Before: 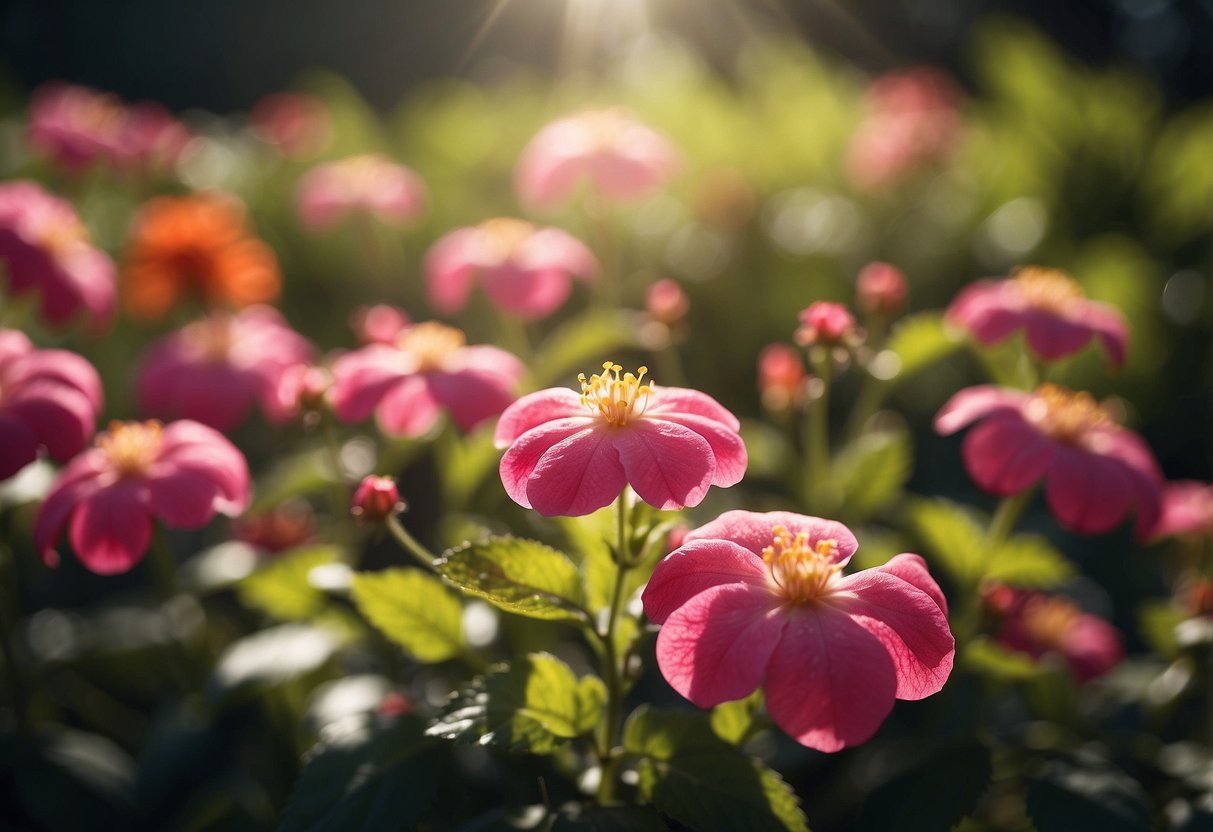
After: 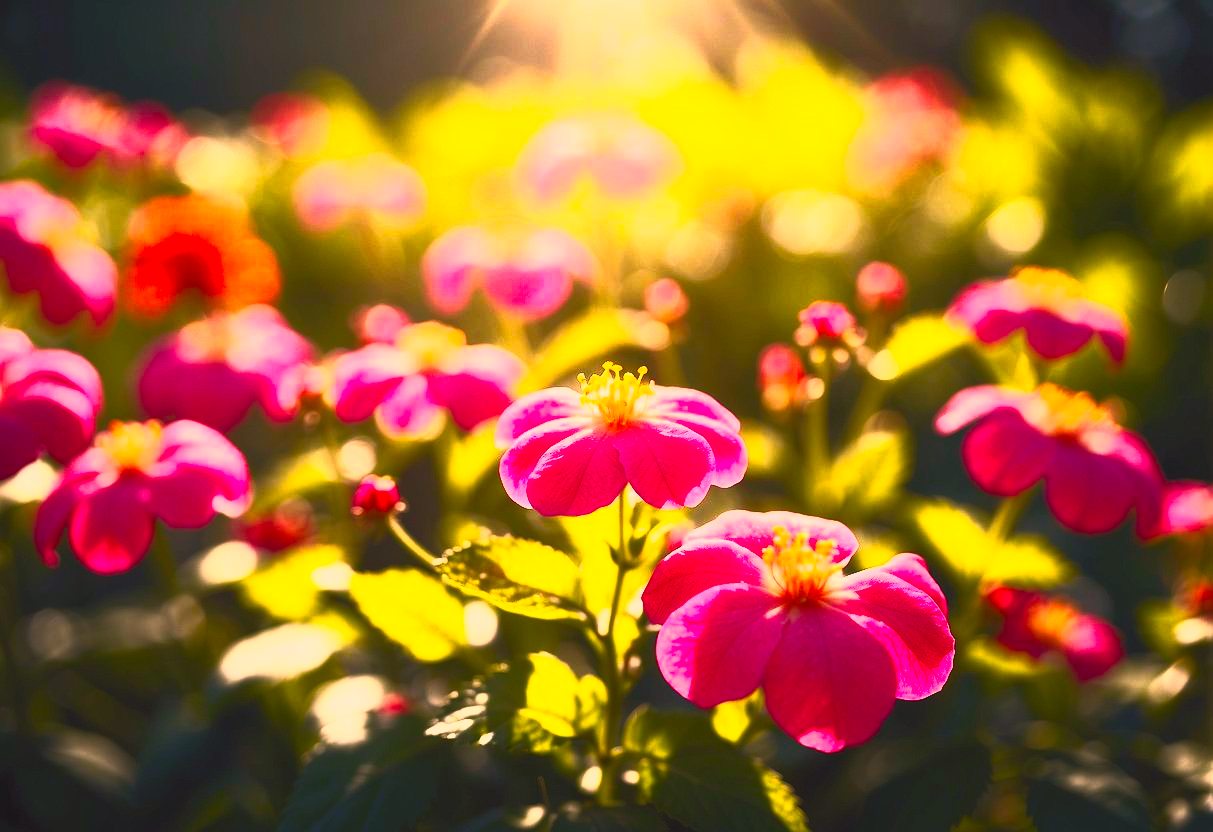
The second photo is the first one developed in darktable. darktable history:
color correction: highlights a* 21.16, highlights b* 19.61
contrast brightness saturation: contrast 1, brightness 1, saturation 1
